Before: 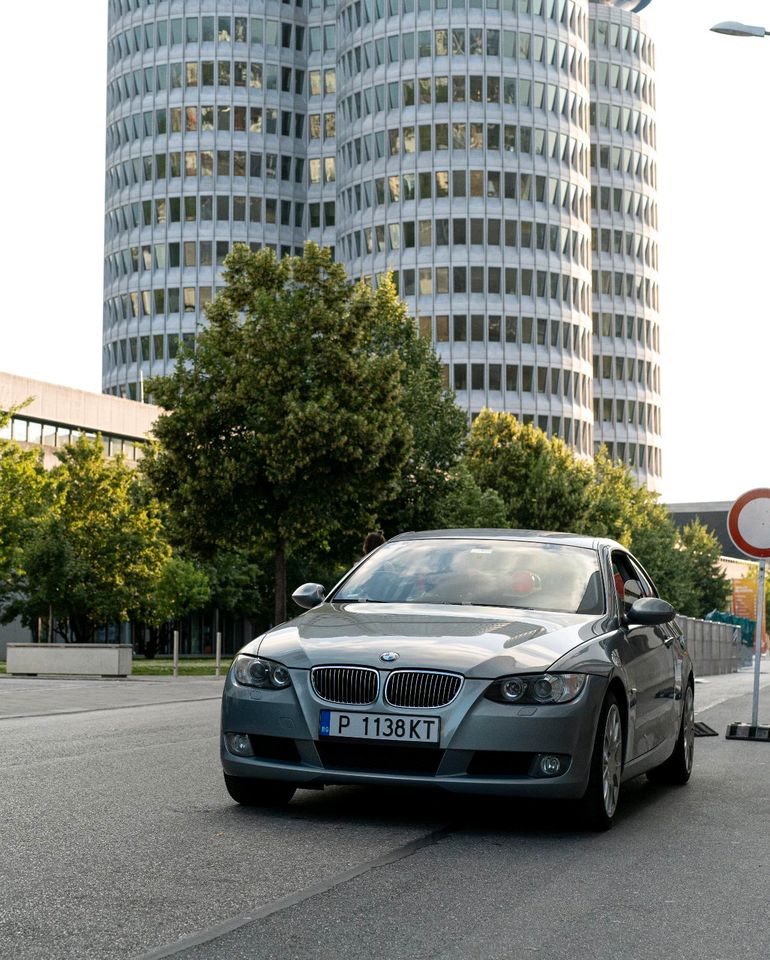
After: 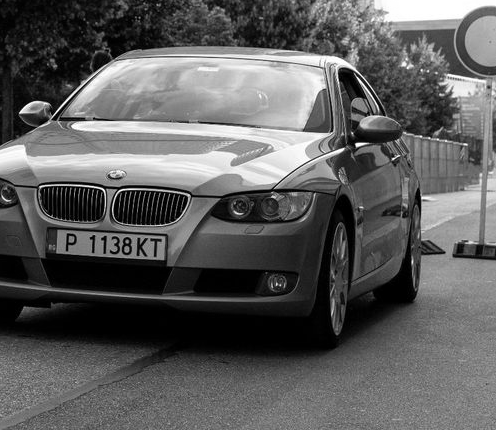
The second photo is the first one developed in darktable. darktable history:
monochrome: on, module defaults
crop and rotate: left 35.509%, top 50.238%, bottom 4.934%
